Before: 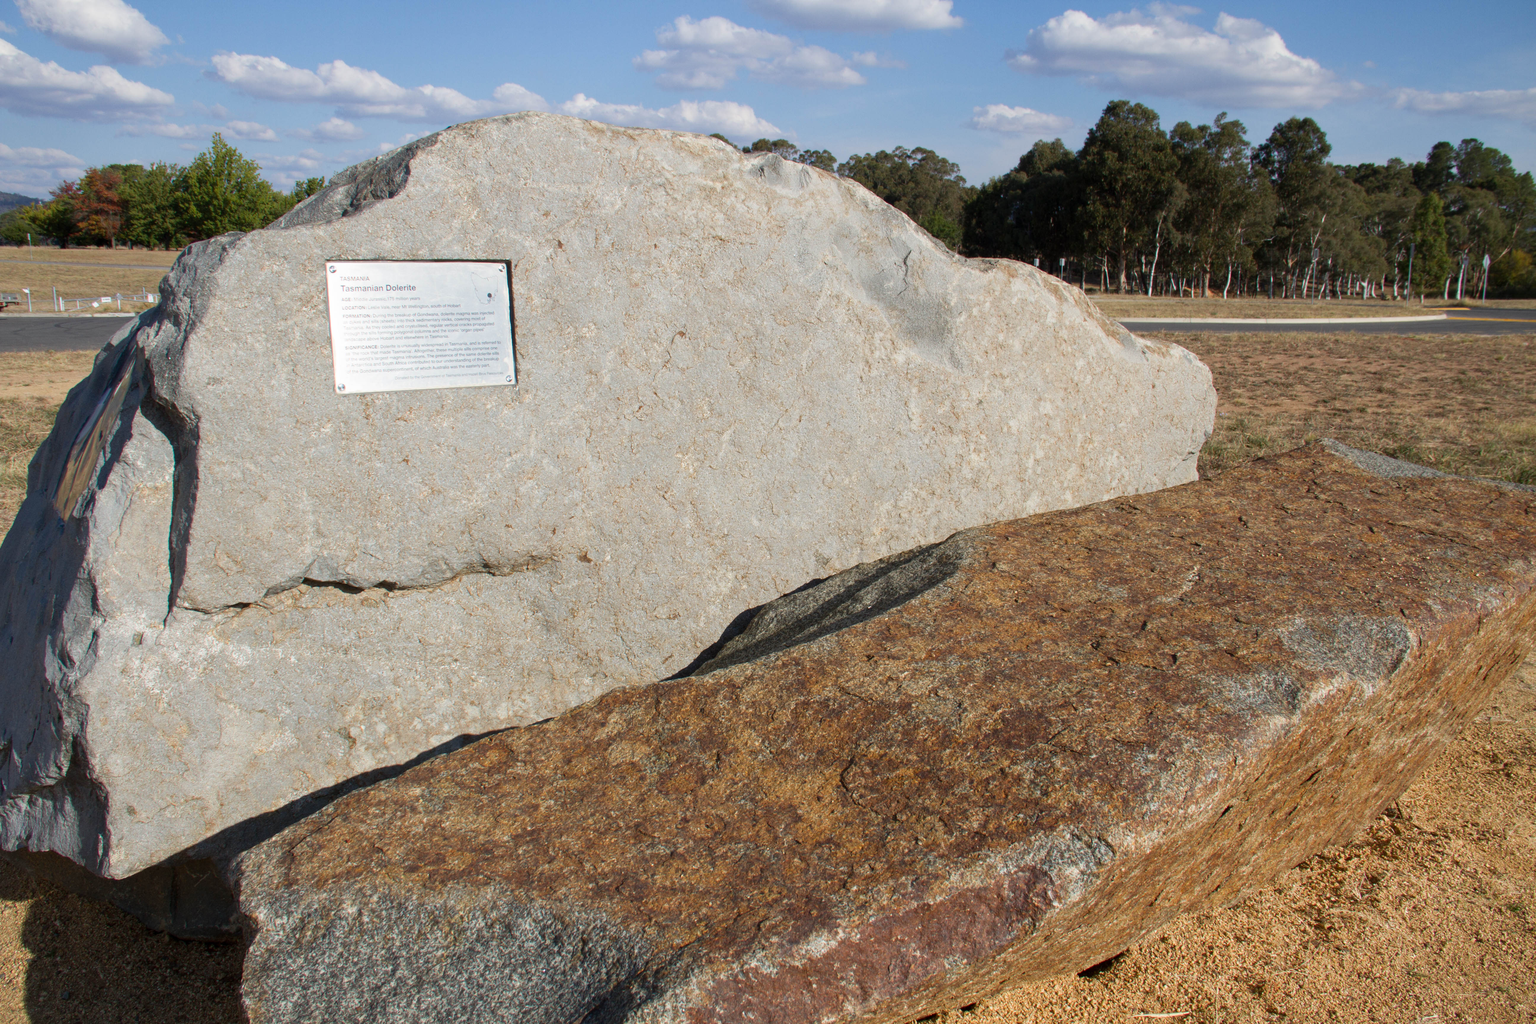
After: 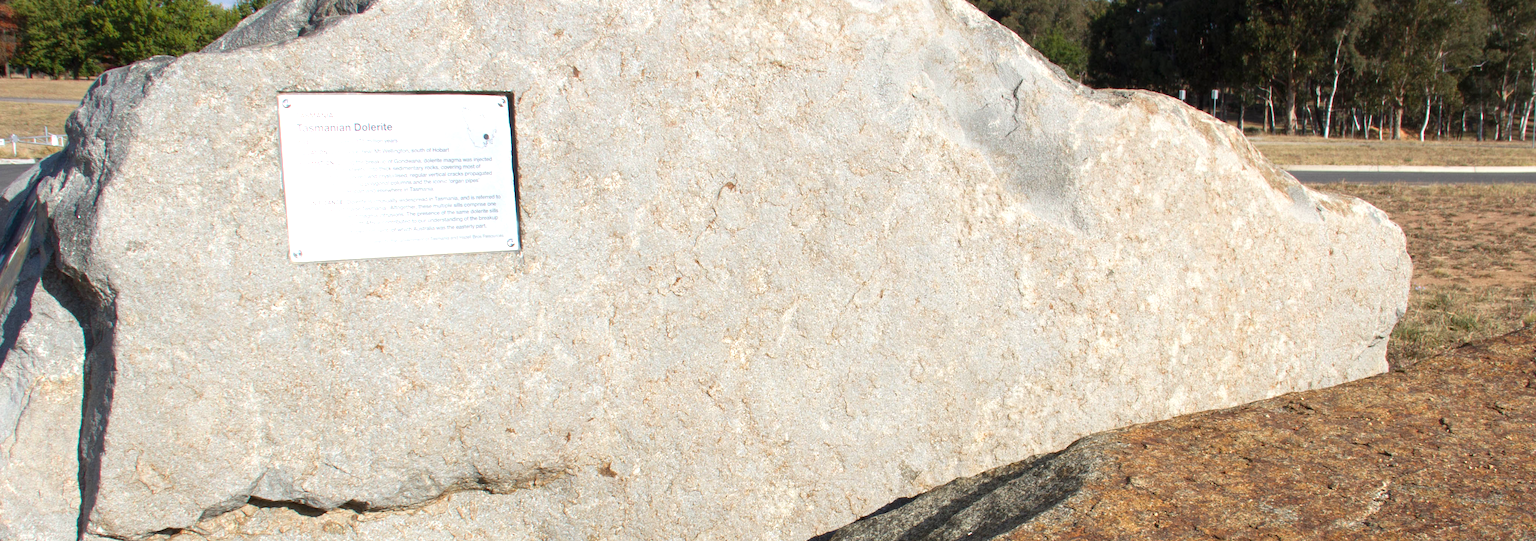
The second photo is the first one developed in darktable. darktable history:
crop: left 7.036%, top 18.398%, right 14.379%, bottom 40.043%
exposure: black level correction 0, exposure 0.6 EV, compensate highlight preservation false
